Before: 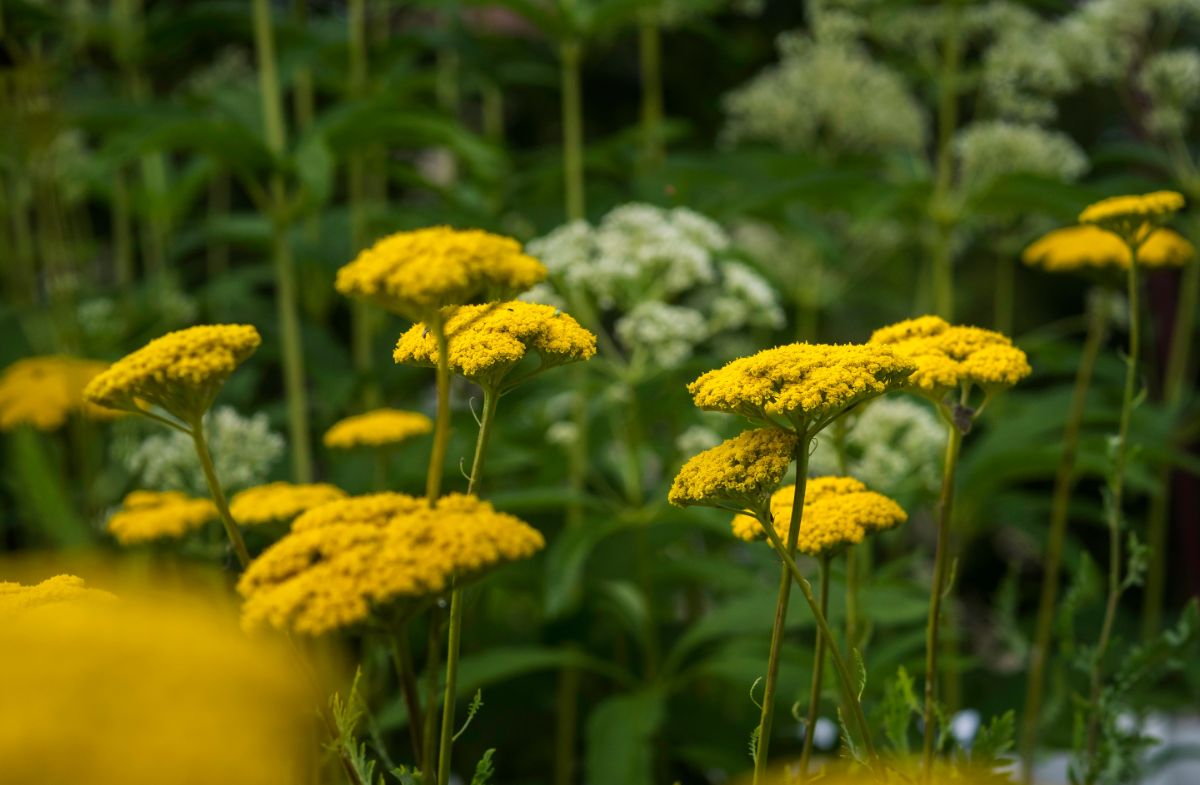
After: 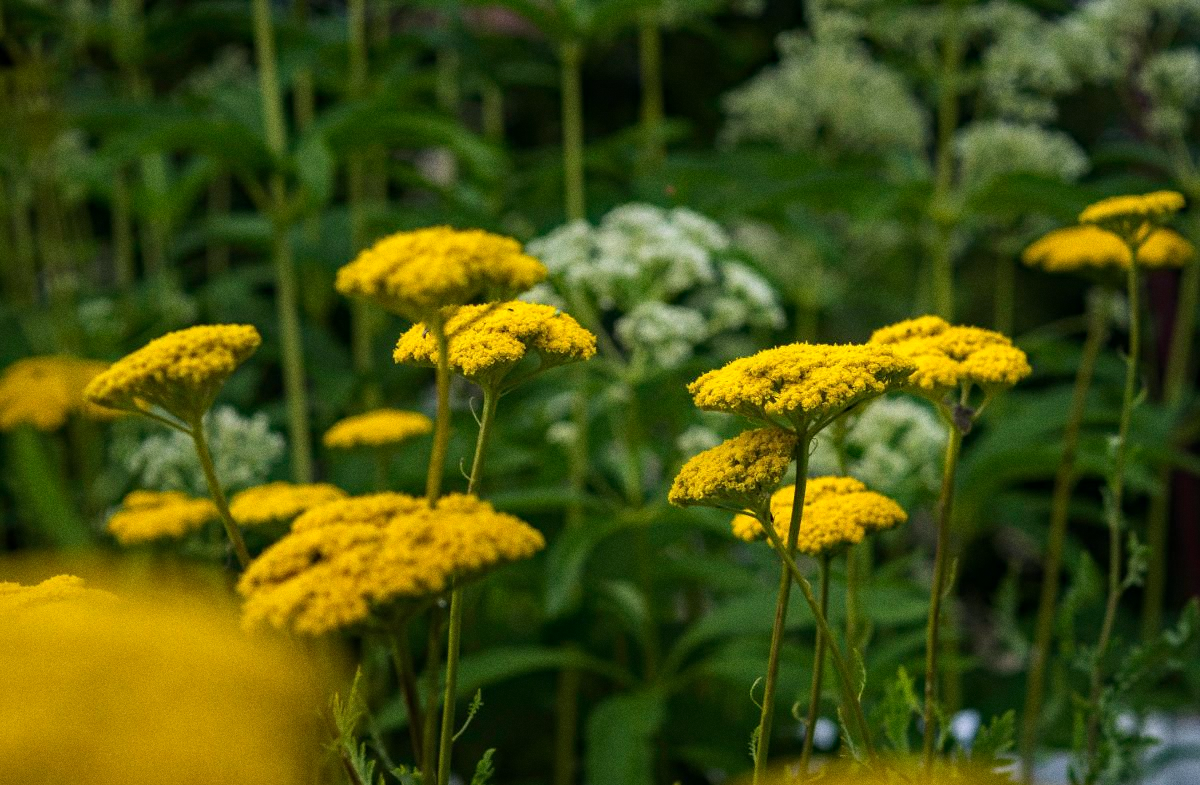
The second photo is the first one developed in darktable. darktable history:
haze removal: compatibility mode true, adaptive false
grain: coarseness 0.09 ISO
